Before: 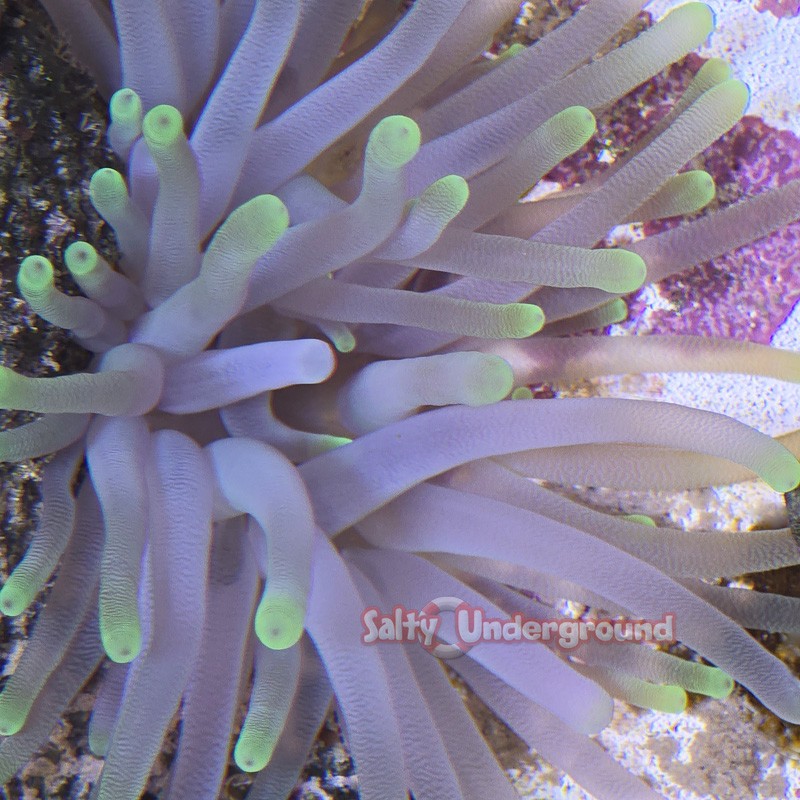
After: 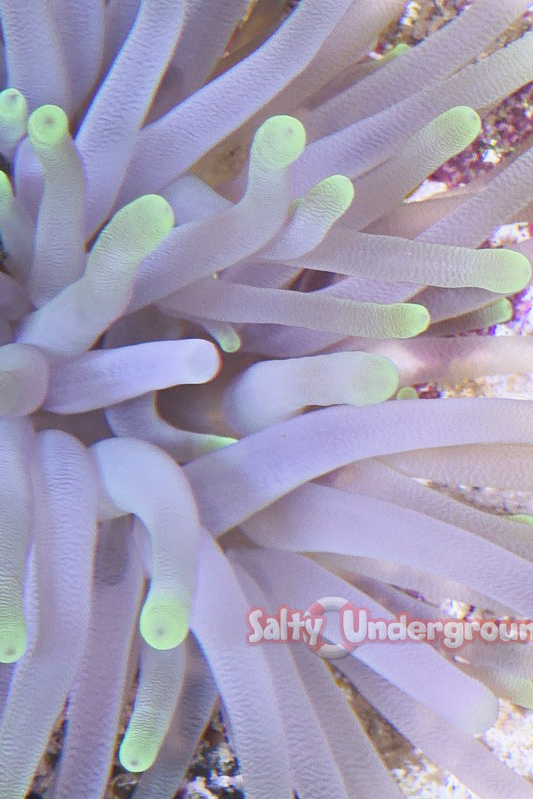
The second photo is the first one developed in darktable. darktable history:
crop and rotate: left 14.436%, right 18.898%
base curve: curves: ch0 [(0, 0) (0.204, 0.334) (0.55, 0.733) (1, 1)], preserve colors none
